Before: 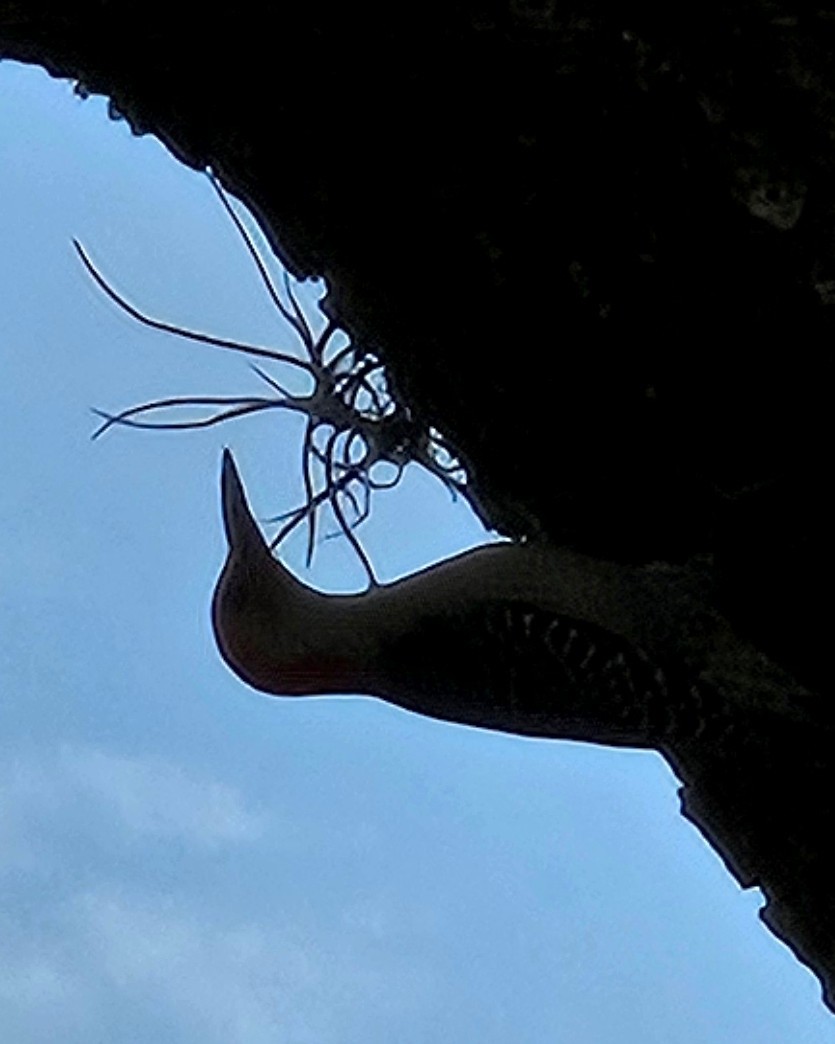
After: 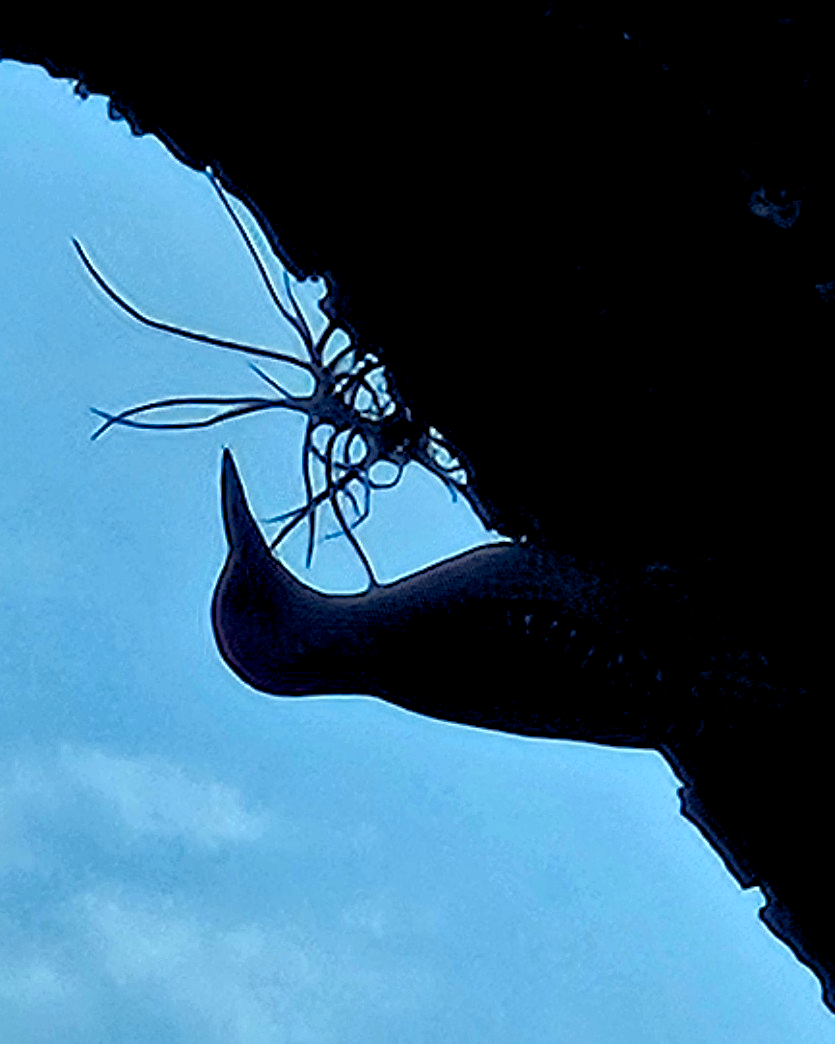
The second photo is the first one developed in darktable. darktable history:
color balance rgb: highlights gain › chroma 4.023%, highlights gain › hue 203.13°, global offset › luminance -0.281%, global offset › chroma 0.317%, global offset › hue 260.6°, perceptual saturation grading › global saturation 0.719%, perceptual saturation grading › highlights -29.279%, perceptual saturation grading › mid-tones 29.523%, perceptual saturation grading › shadows 59.089%, global vibrance 9.763%
local contrast: mode bilateral grid, contrast 24, coarseness 60, detail 151%, midtone range 0.2
